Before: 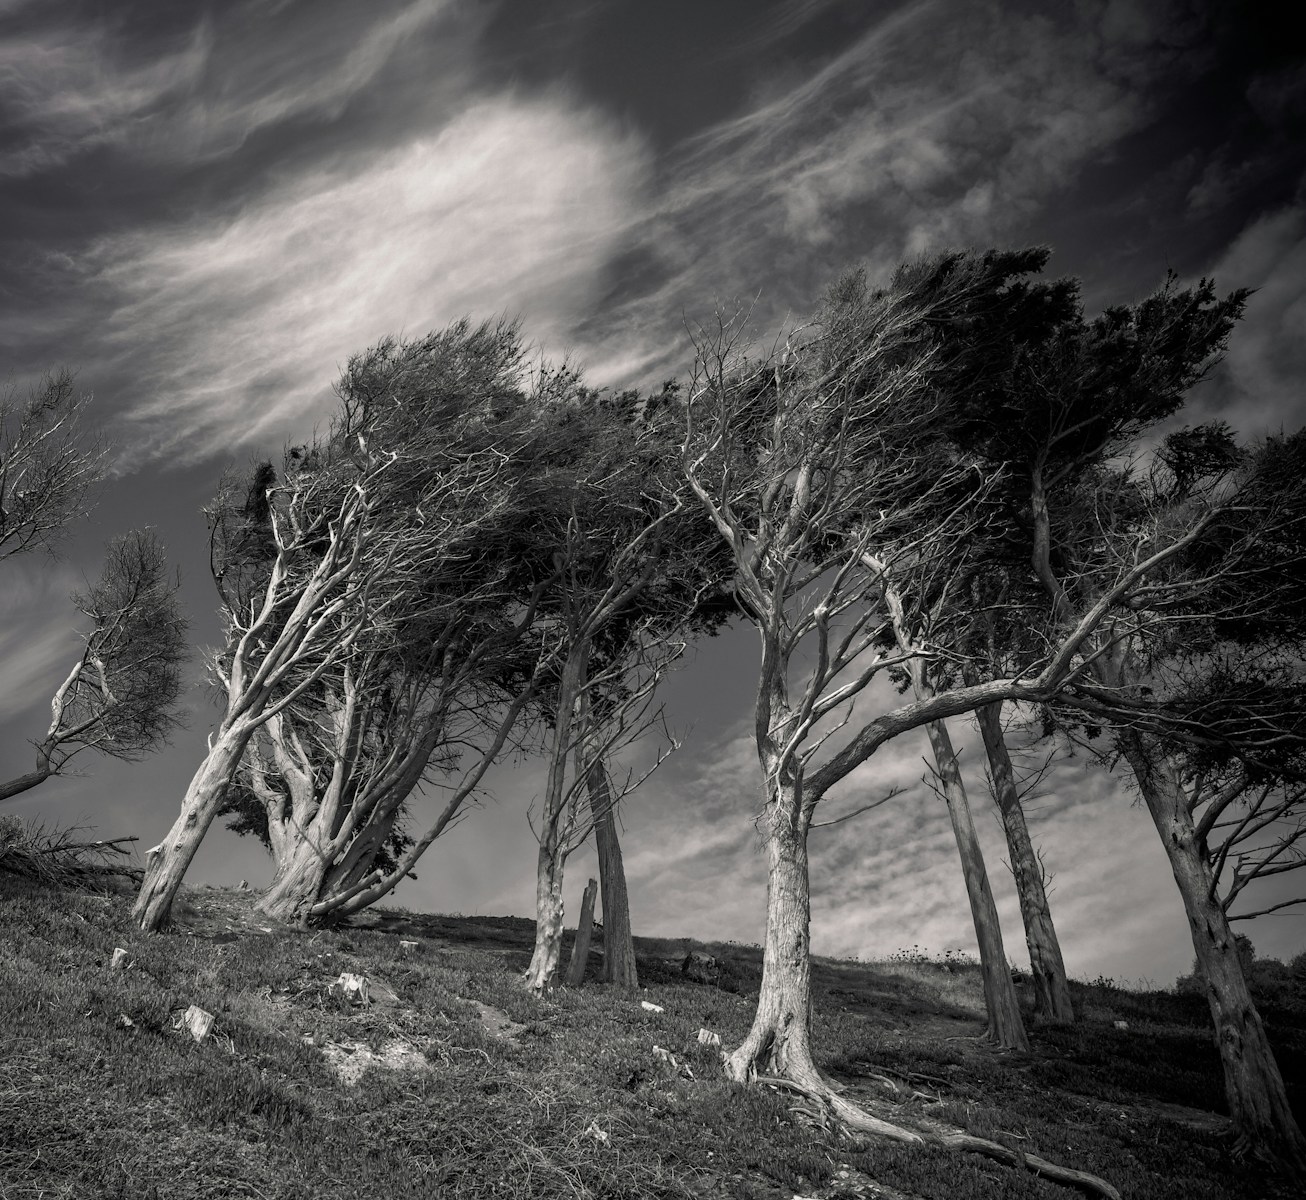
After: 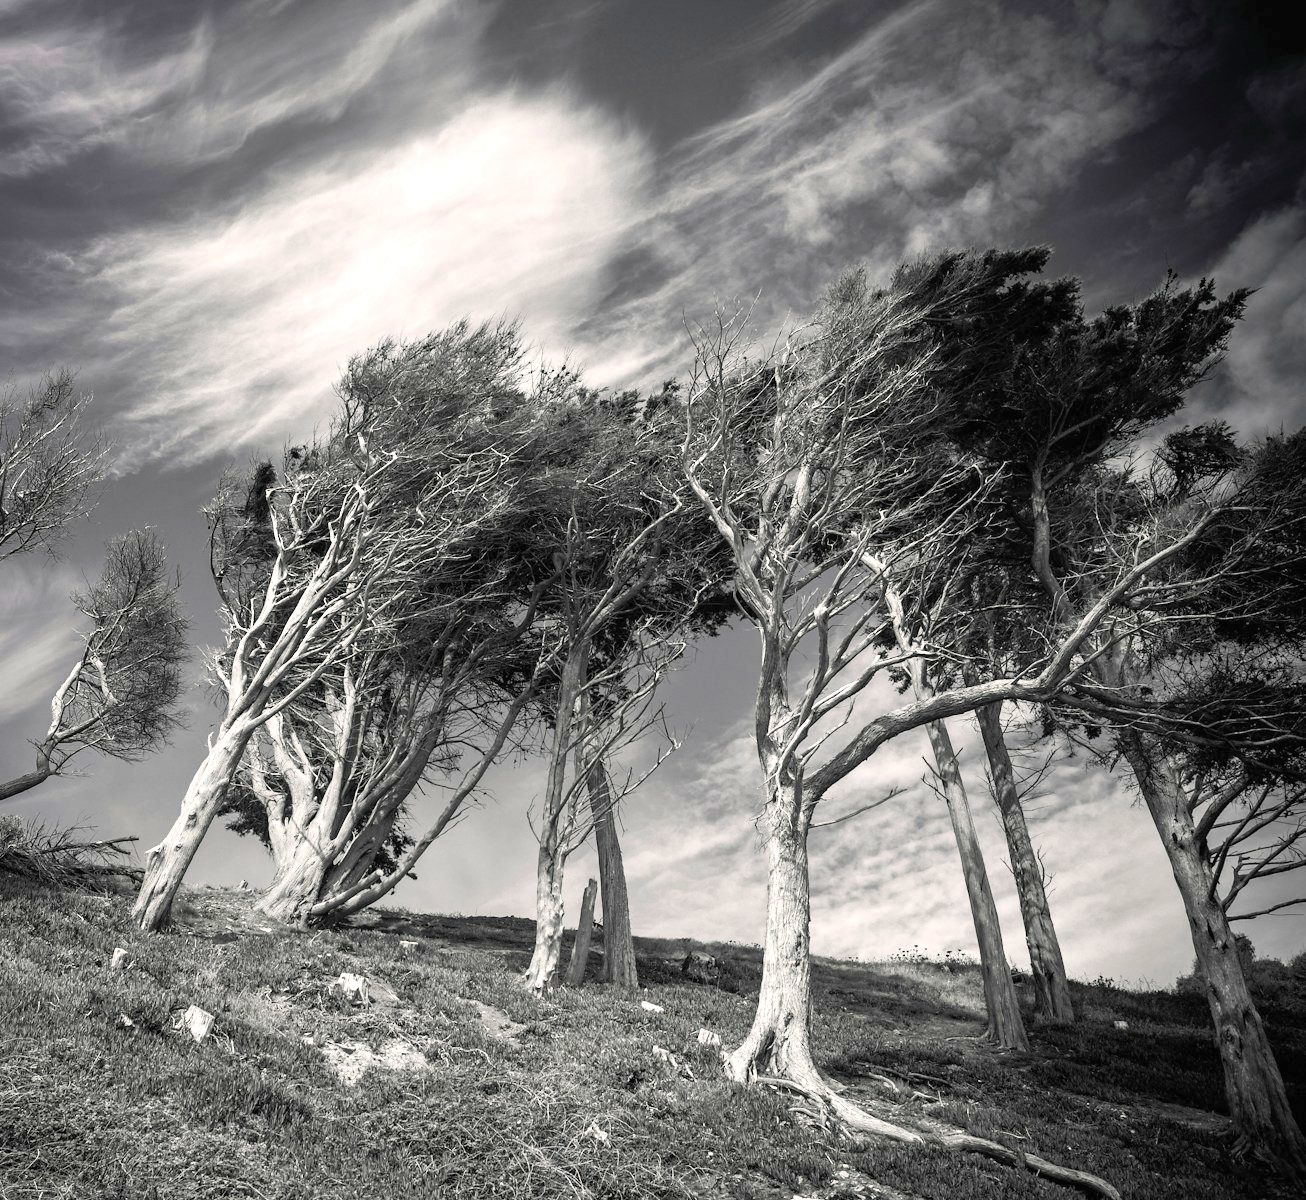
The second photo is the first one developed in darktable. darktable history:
contrast brightness saturation: contrast 0.2, brightness 0.16, saturation 0.22
exposure: black level correction 0, exposure 0.7 EV, compensate exposure bias true, compensate highlight preservation false
